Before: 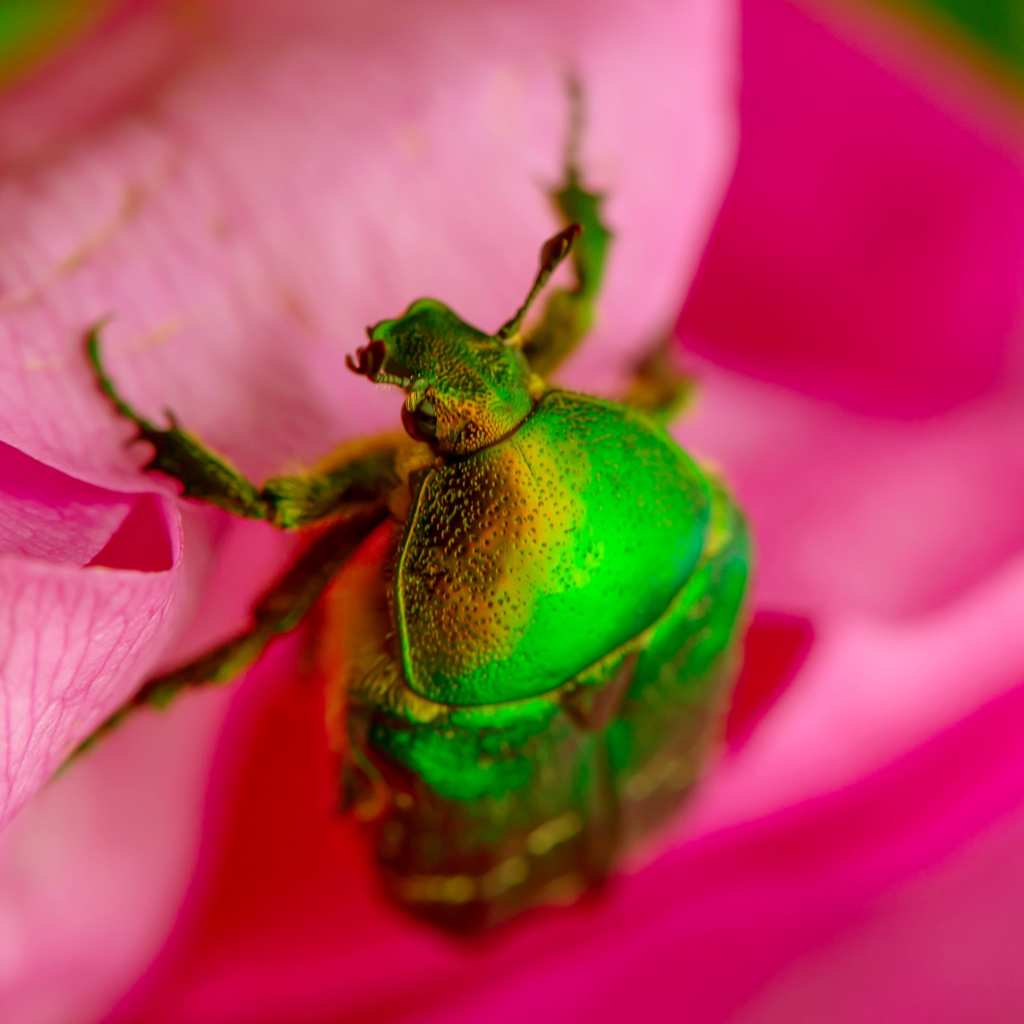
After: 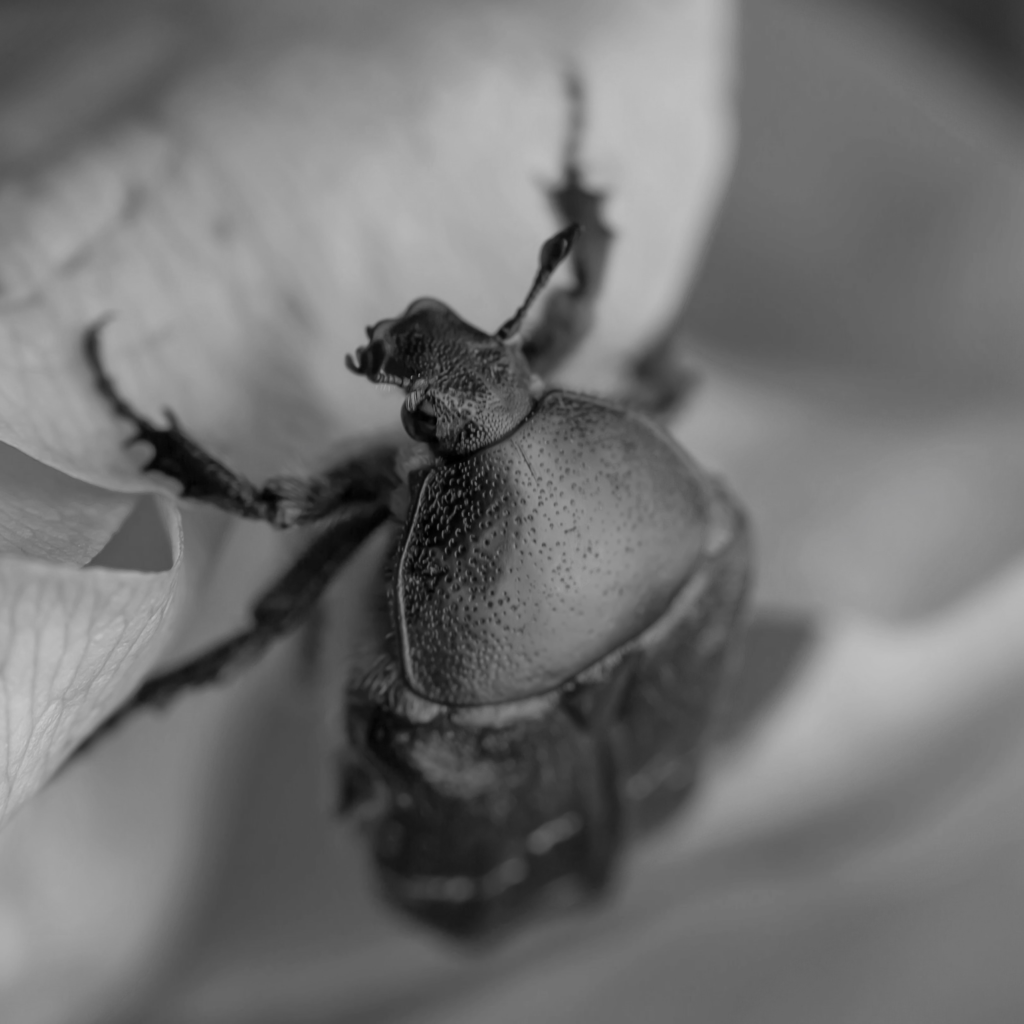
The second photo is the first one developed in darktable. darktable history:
color balance: input saturation 99%
color calibration: output gray [0.253, 0.26, 0.487, 0], gray › normalize channels true, illuminant same as pipeline (D50), adaptation XYZ, x 0.346, y 0.359, gamut compression 0
